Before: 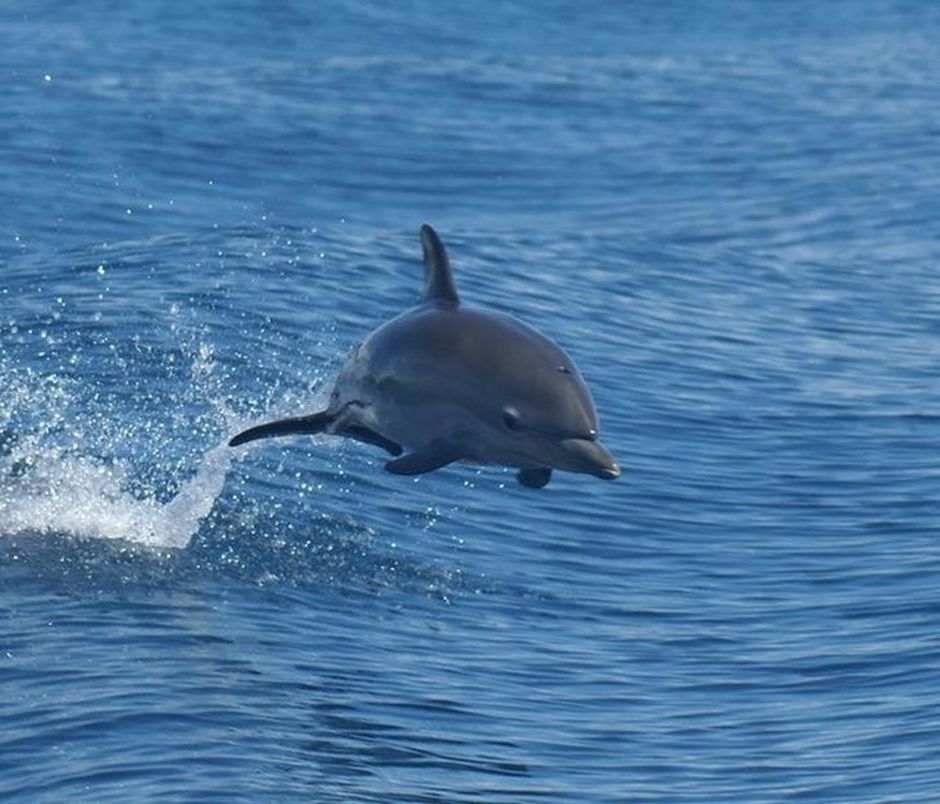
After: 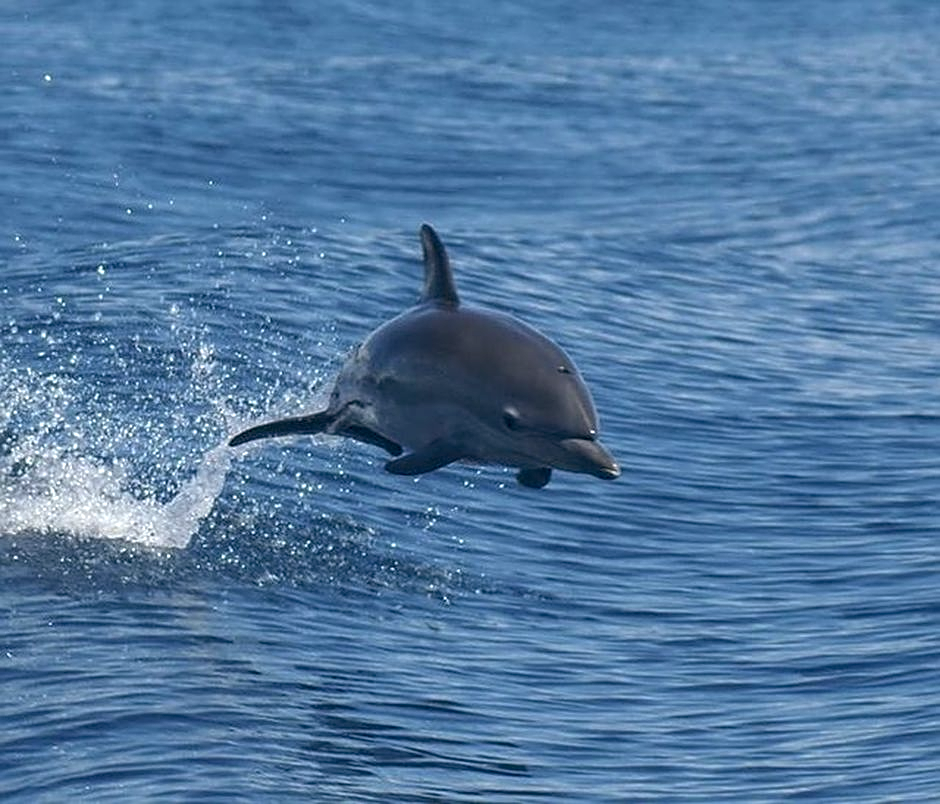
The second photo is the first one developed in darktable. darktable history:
local contrast: on, module defaults
sharpen: on, module defaults
color balance: lift [1, 0.998, 1.001, 1.002], gamma [1, 1.02, 1, 0.98], gain [1, 1.02, 1.003, 0.98]
